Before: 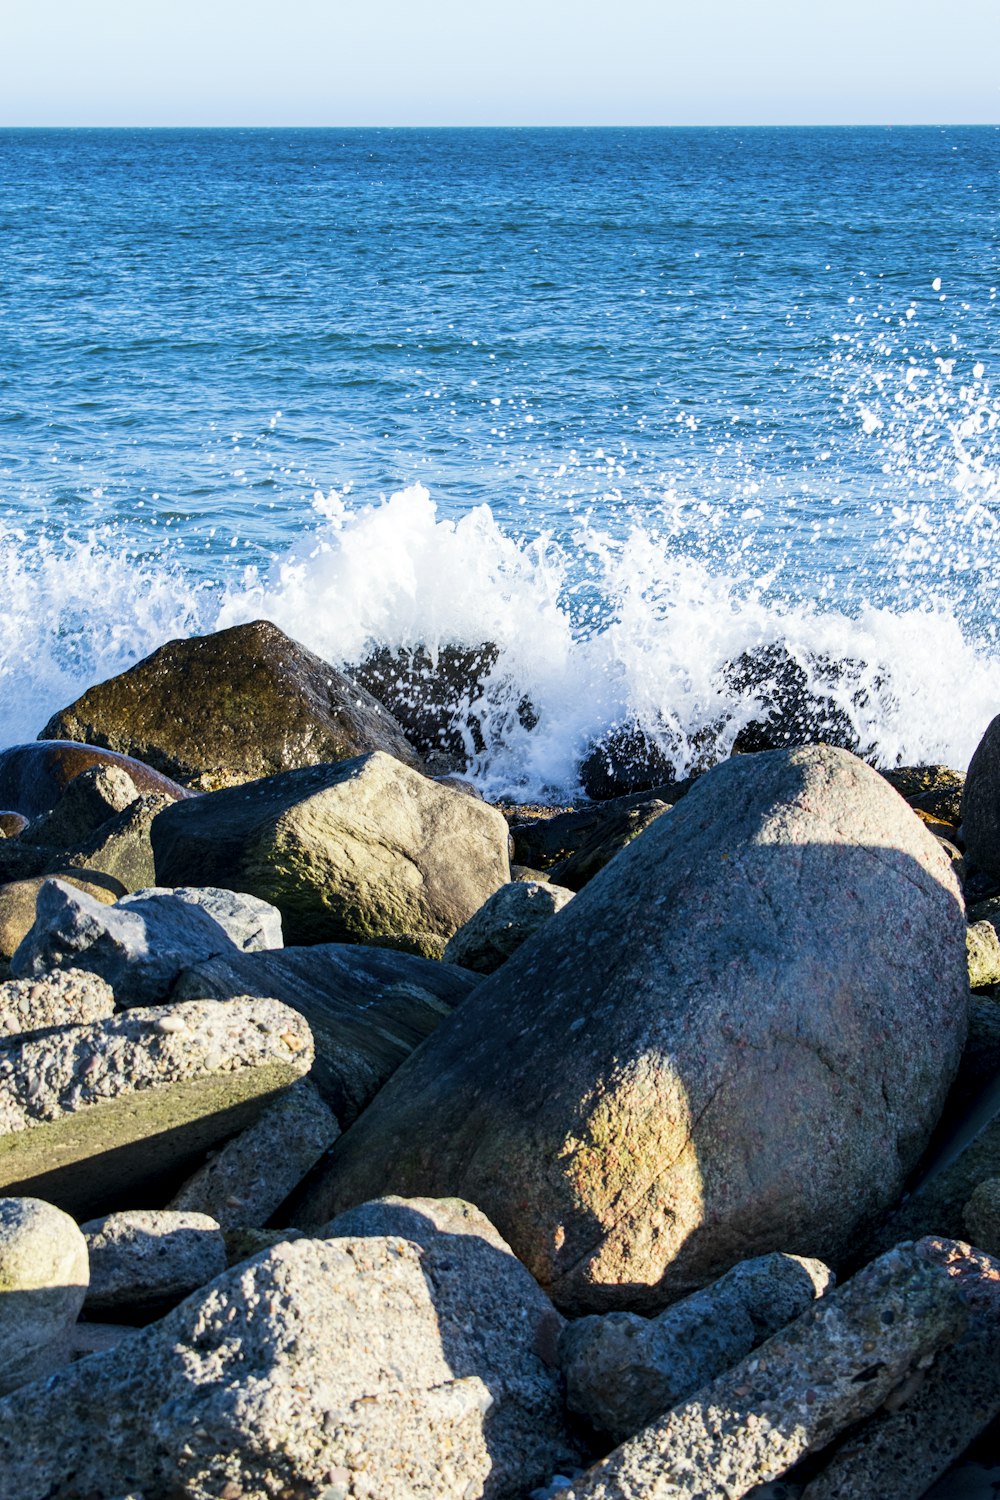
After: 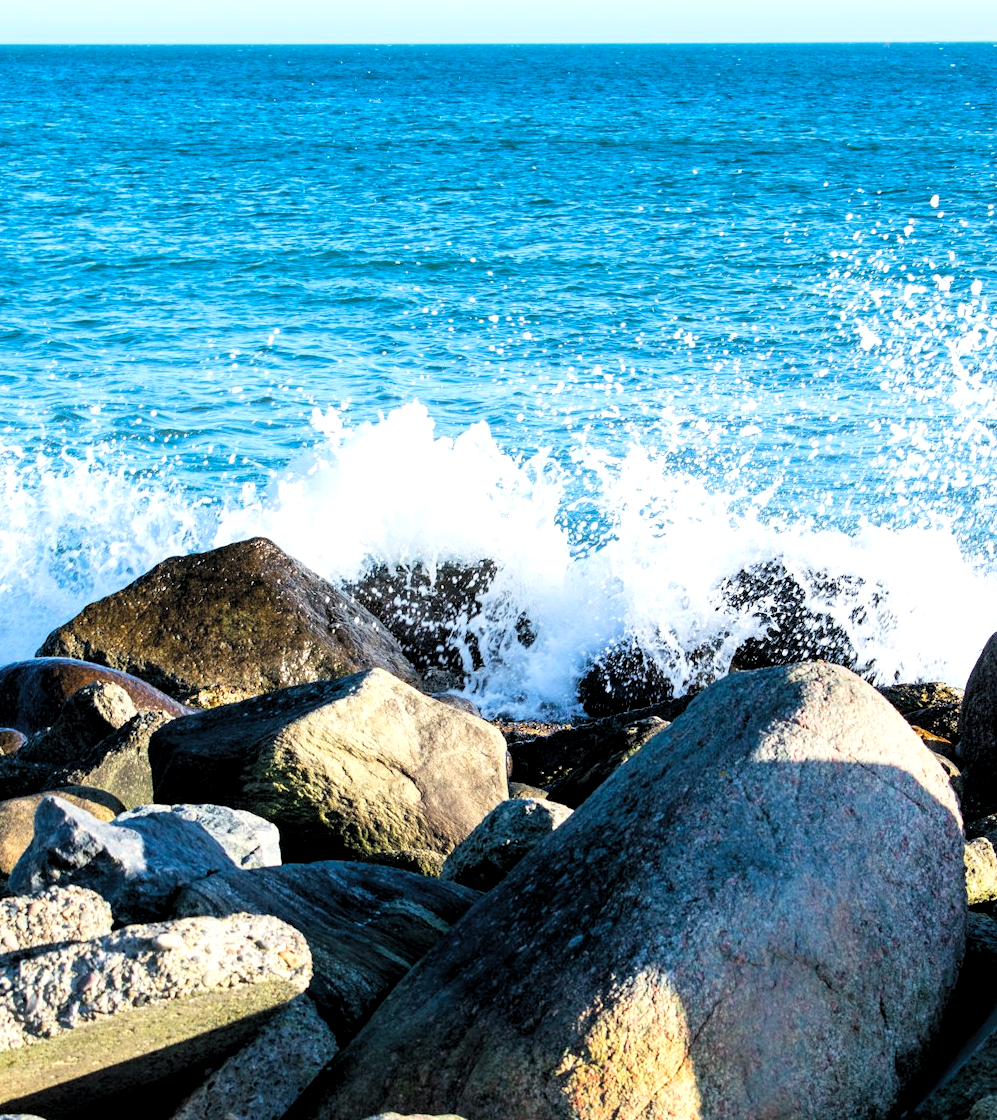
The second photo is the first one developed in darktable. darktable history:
levels: black 3.78%, levels [0.062, 0.494, 0.925]
crop: left 0.208%, top 5.534%, bottom 19.743%
contrast brightness saturation: brightness 0.147
